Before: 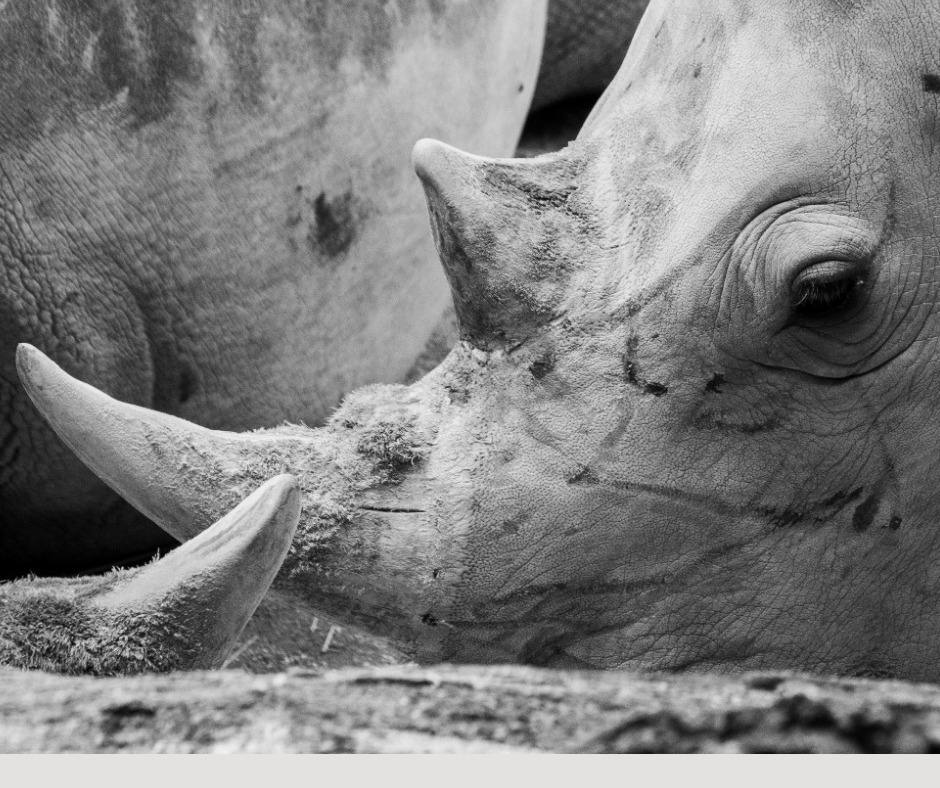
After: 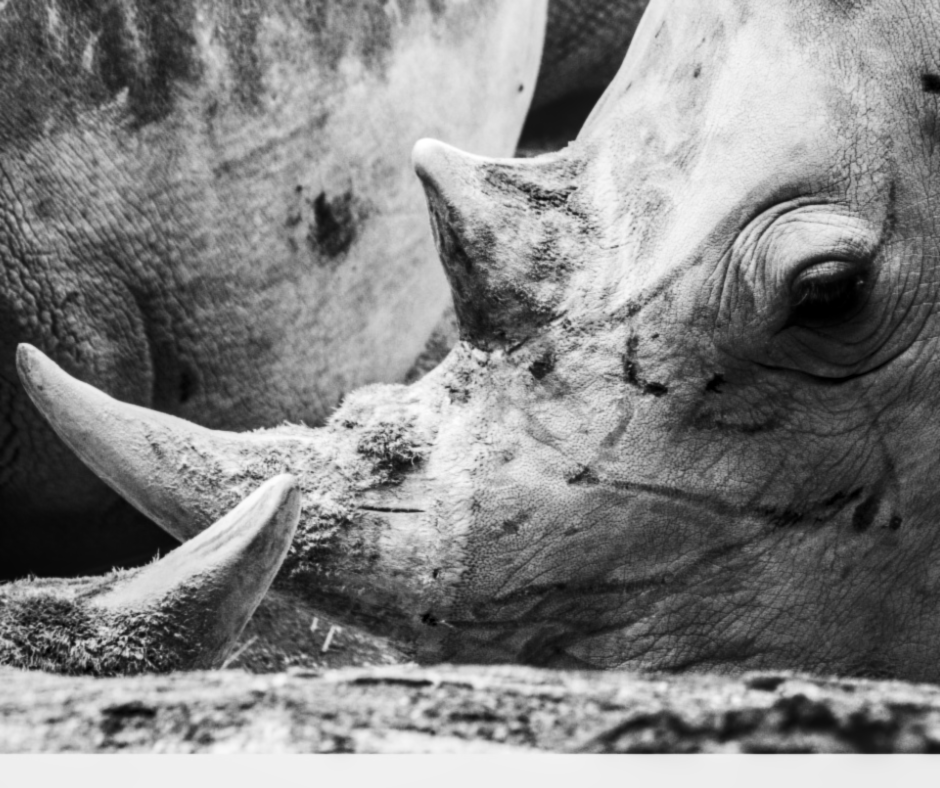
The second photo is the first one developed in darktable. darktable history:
white balance: red 1.009, blue 1.027
lowpass: radius 0.76, contrast 1.56, saturation 0, unbound 0
local contrast: on, module defaults
